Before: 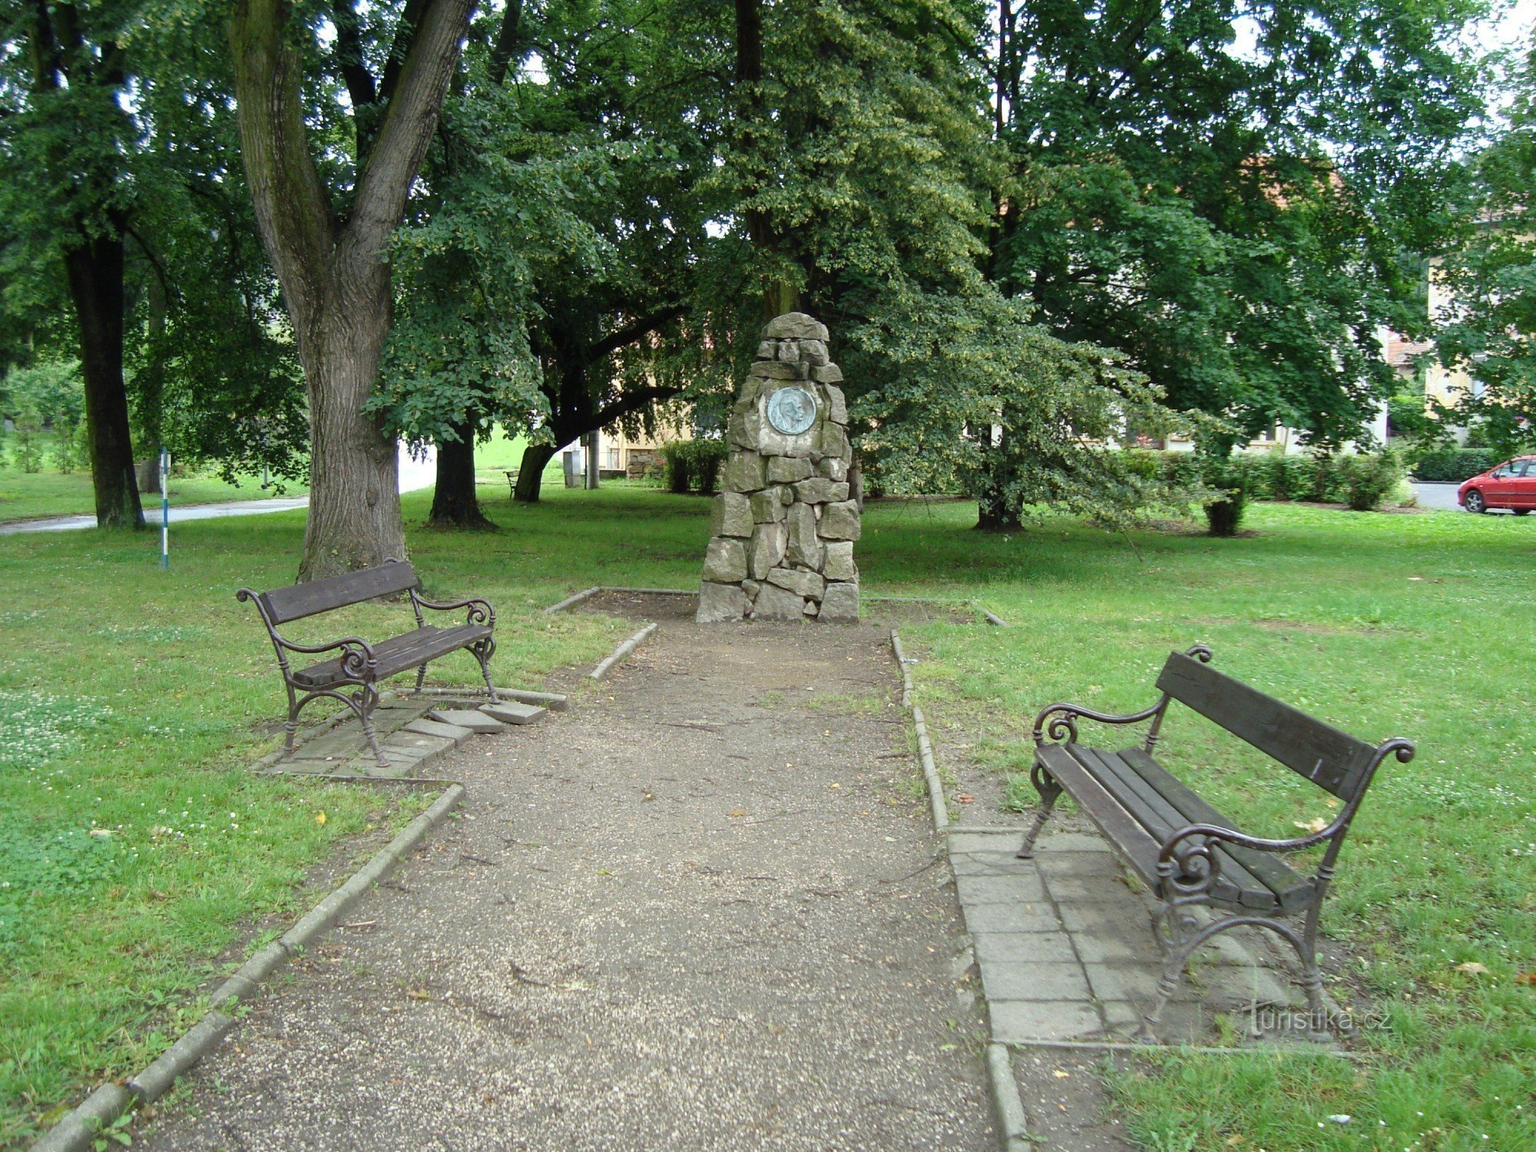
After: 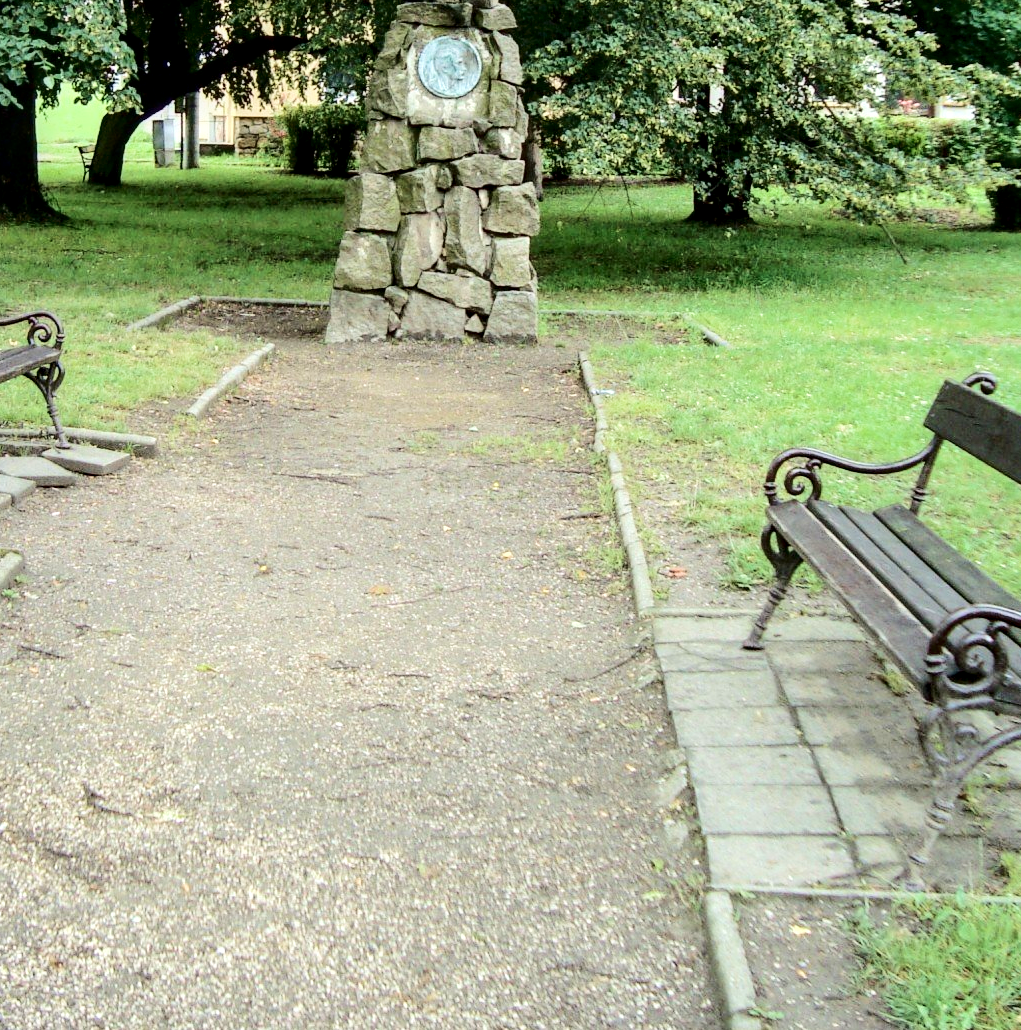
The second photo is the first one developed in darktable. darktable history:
local contrast: highlights 24%, shadows 77%, midtone range 0.747
crop and rotate: left 29.085%, top 31.331%, right 19.862%
tone curve: curves: ch0 [(0, 0) (0.003, 0.002) (0.011, 0.008) (0.025, 0.017) (0.044, 0.027) (0.069, 0.037) (0.1, 0.052) (0.136, 0.074) (0.177, 0.11) (0.224, 0.155) (0.277, 0.237) (0.335, 0.34) (0.399, 0.467) (0.468, 0.584) (0.543, 0.683) (0.623, 0.762) (0.709, 0.827) (0.801, 0.888) (0.898, 0.947) (1, 1)], color space Lab, independent channels, preserve colors none
velvia: on, module defaults
